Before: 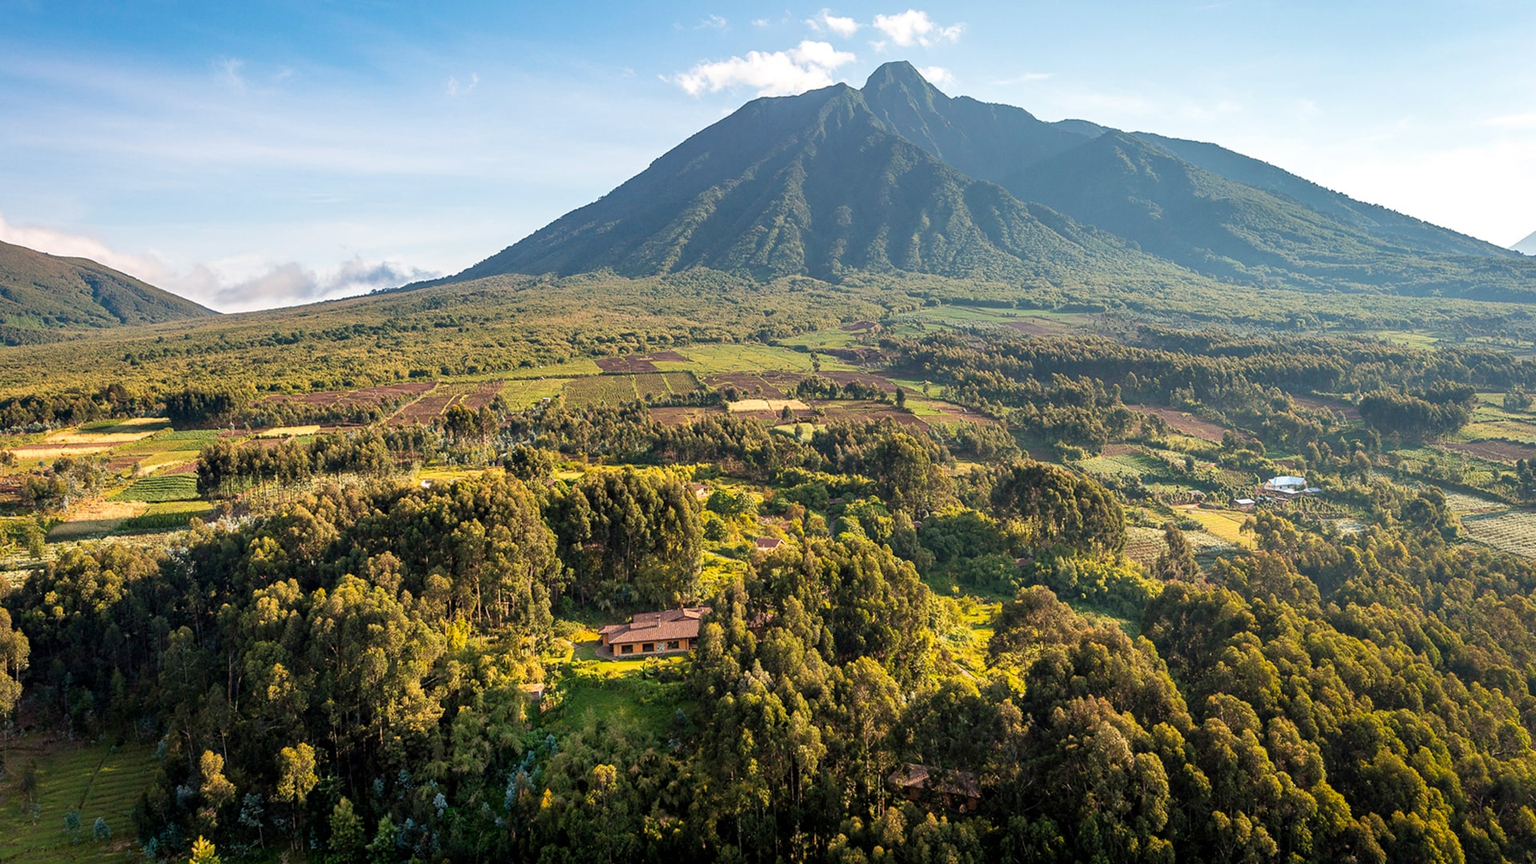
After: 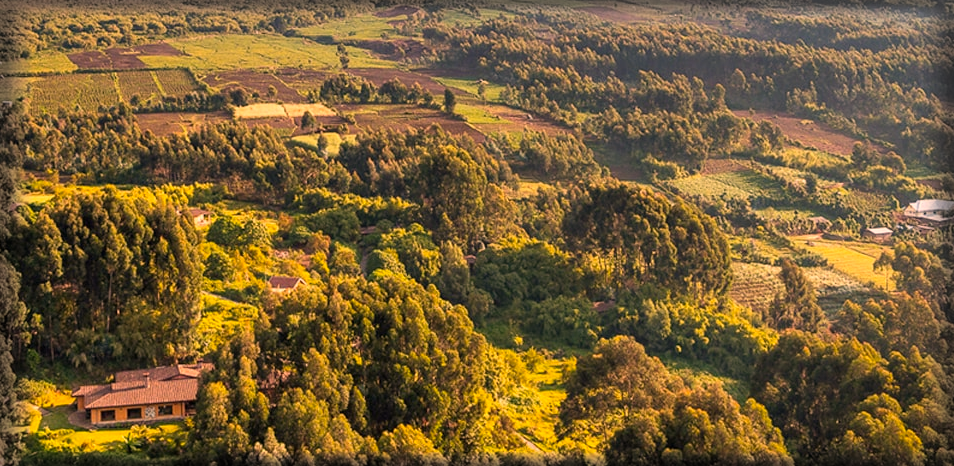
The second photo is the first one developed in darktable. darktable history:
vignetting: fall-off start 93.17%, fall-off radius 5.6%, brightness -0.681, automatic ratio true, width/height ratio 1.331, shape 0.042
color correction: highlights a* 17.82, highlights b* 18.42
crop: left 35.21%, top 36.717%, right 15.073%, bottom 20.059%
